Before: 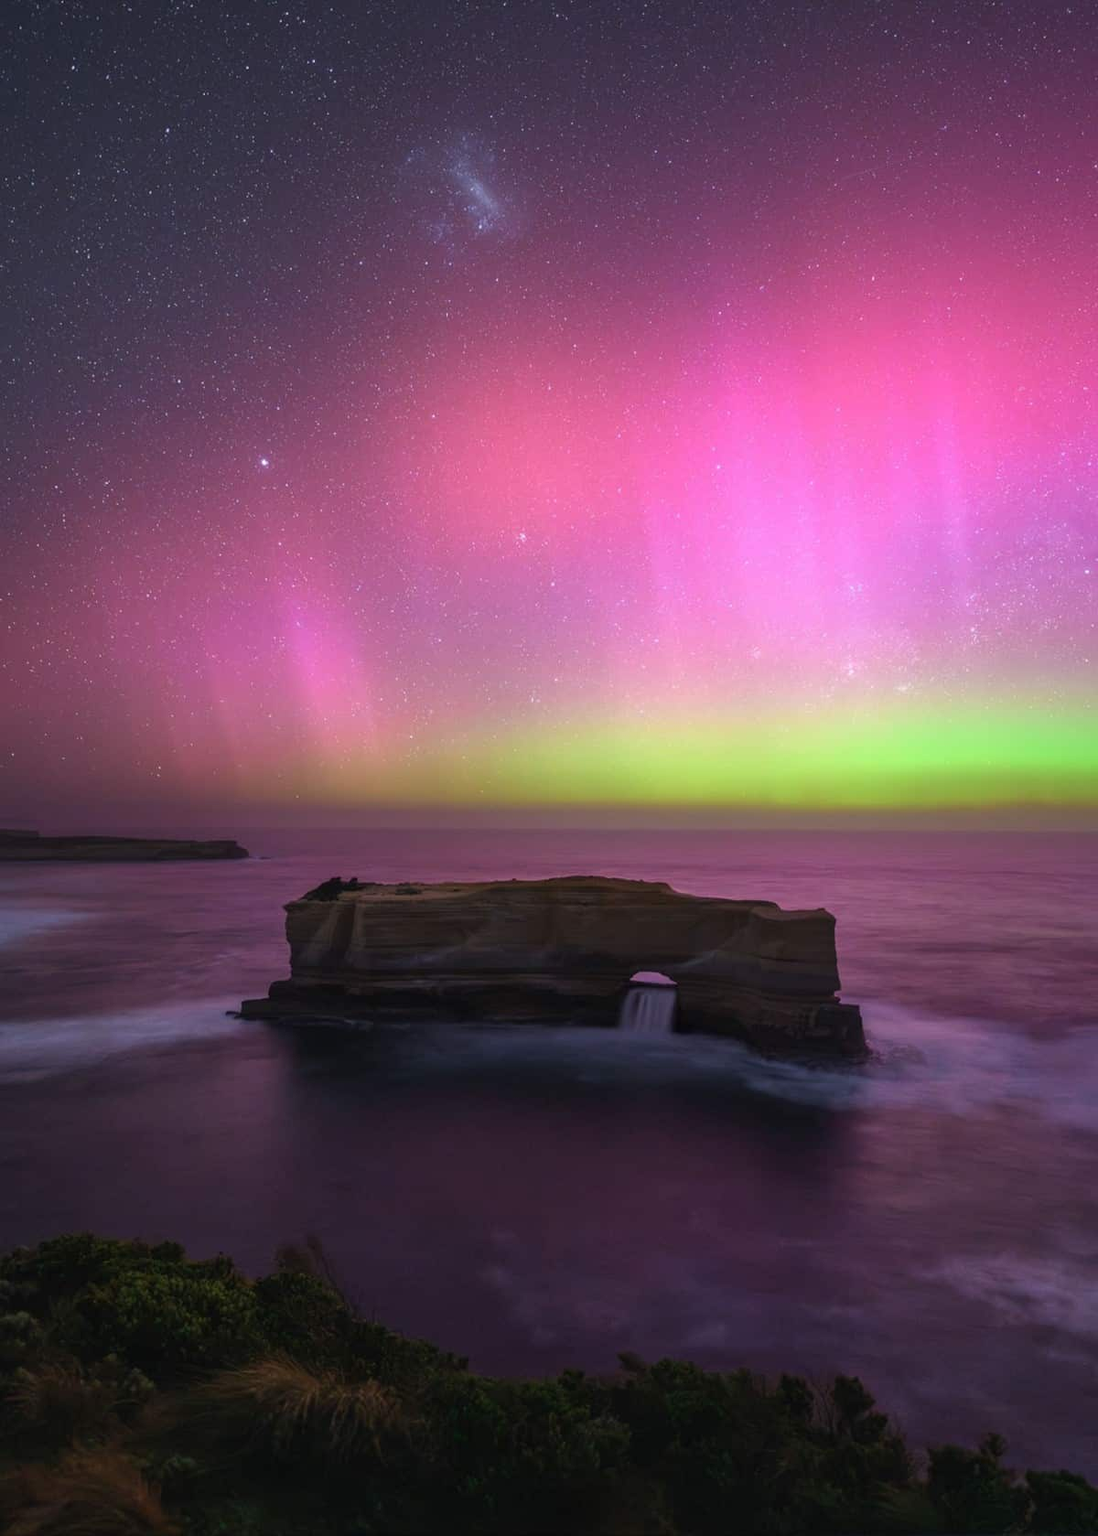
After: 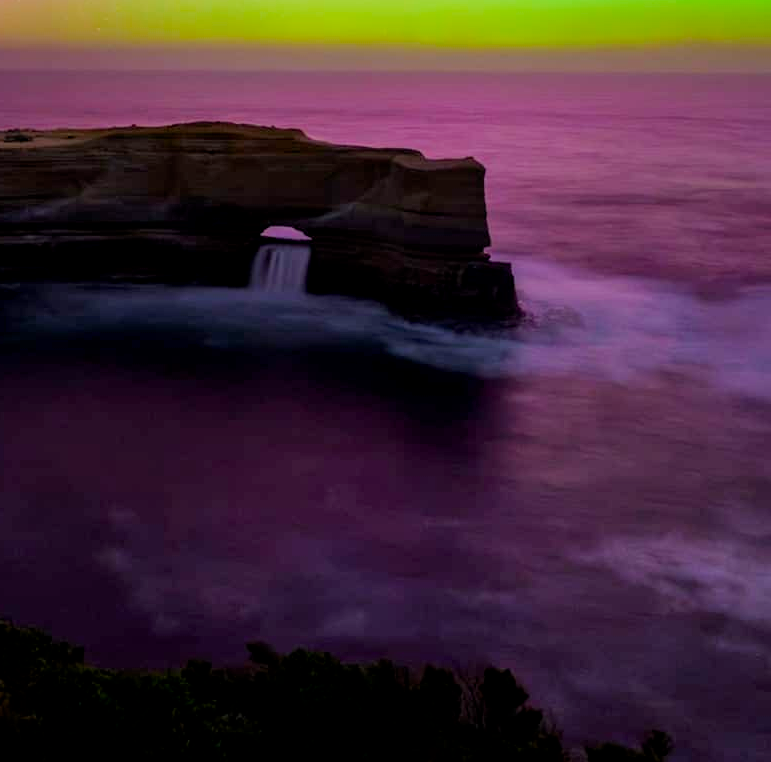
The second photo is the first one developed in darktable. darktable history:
crop and rotate: left 35.747%, top 49.794%, bottom 4.821%
filmic rgb: black relative exposure -16 EV, white relative exposure 6.88 EV, hardness 4.7
contrast equalizer: y [[0.5 ×6], [0.5 ×6], [0.5, 0.5, 0.501, 0.545, 0.707, 0.863], [0 ×6], [0 ×6]], mix -0.994
exposure: black level correction 0.009, exposure -0.159 EV, compensate highlight preservation false
color balance rgb: linear chroma grading › shadows -29.938%, linear chroma grading › global chroma 35.555%, perceptual saturation grading › global saturation 0.149%, perceptual brilliance grading › global brilliance 9.959%, perceptual brilliance grading › shadows 15.066%
